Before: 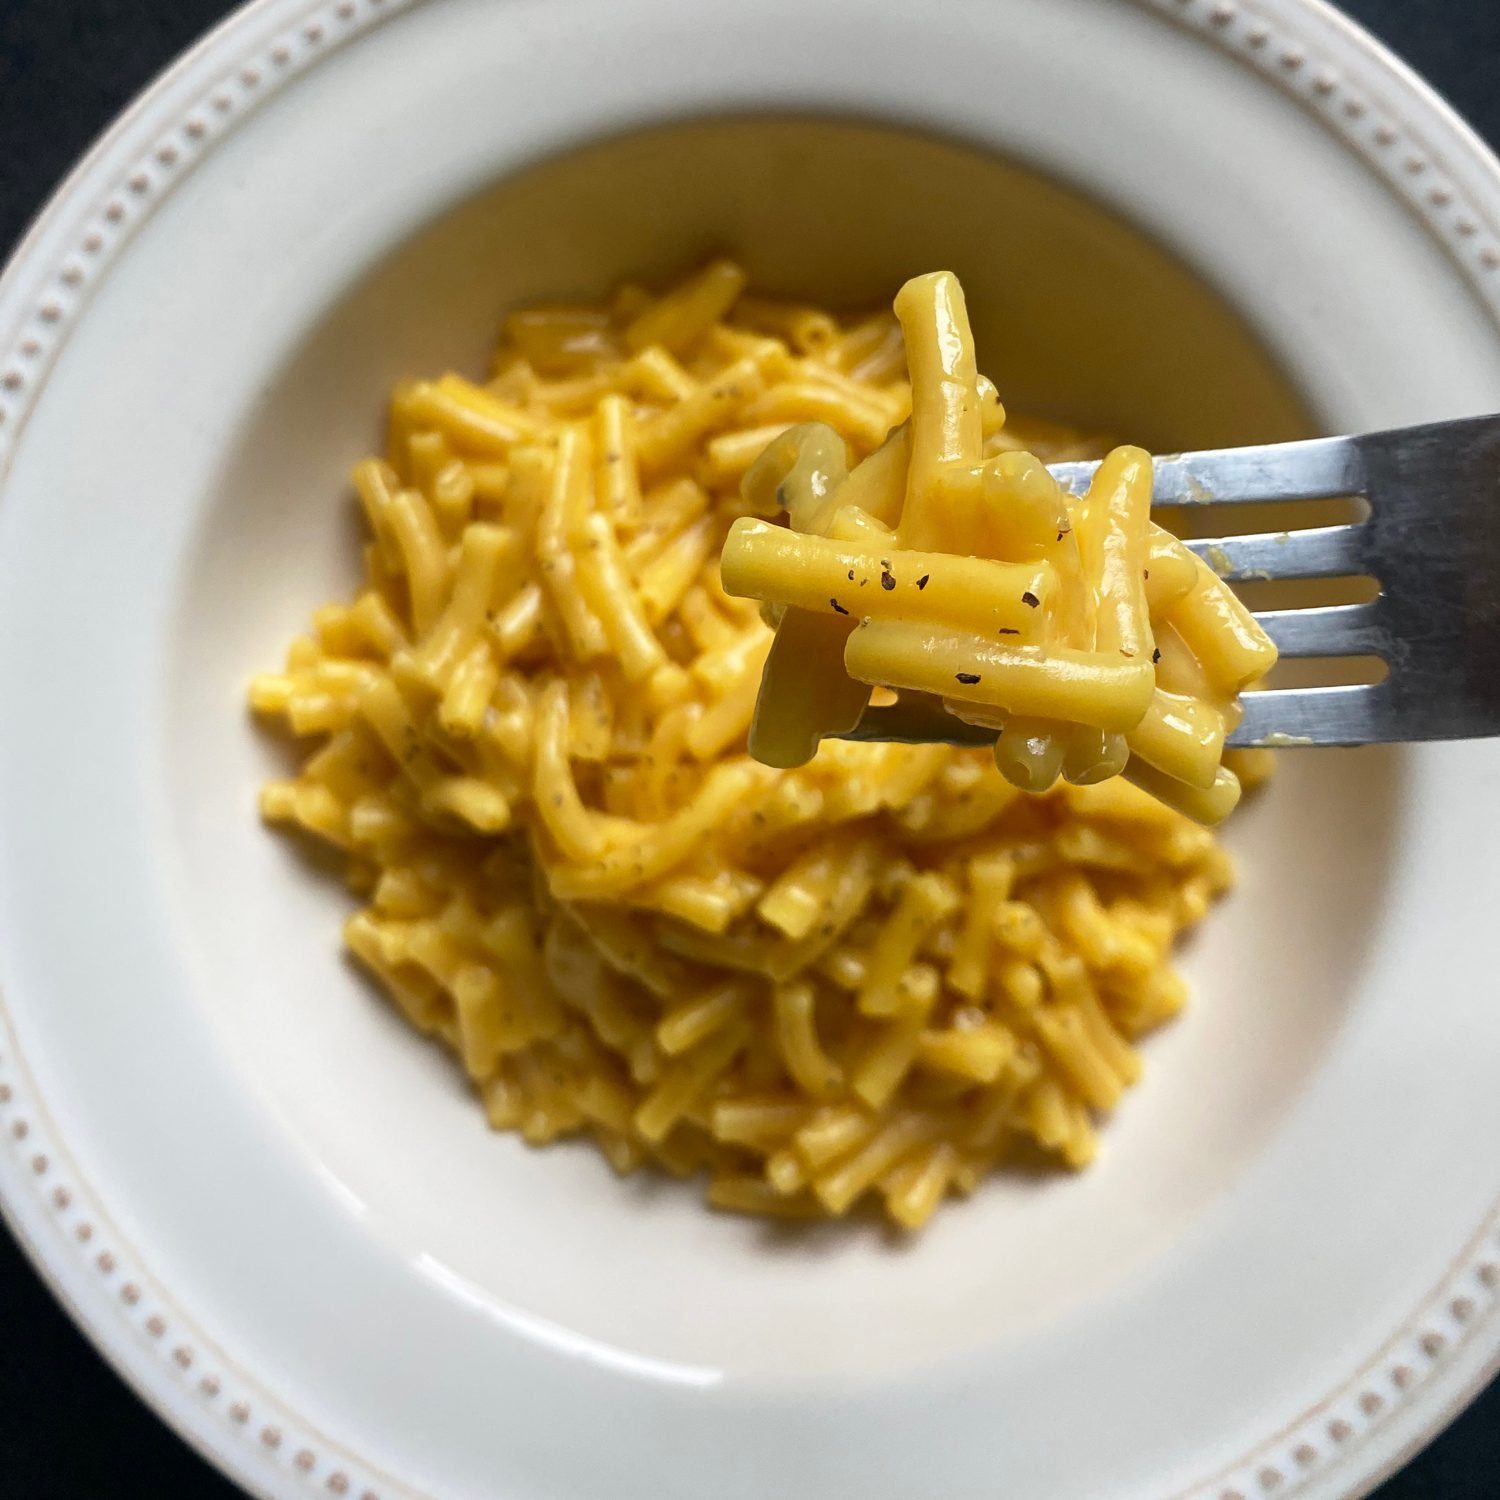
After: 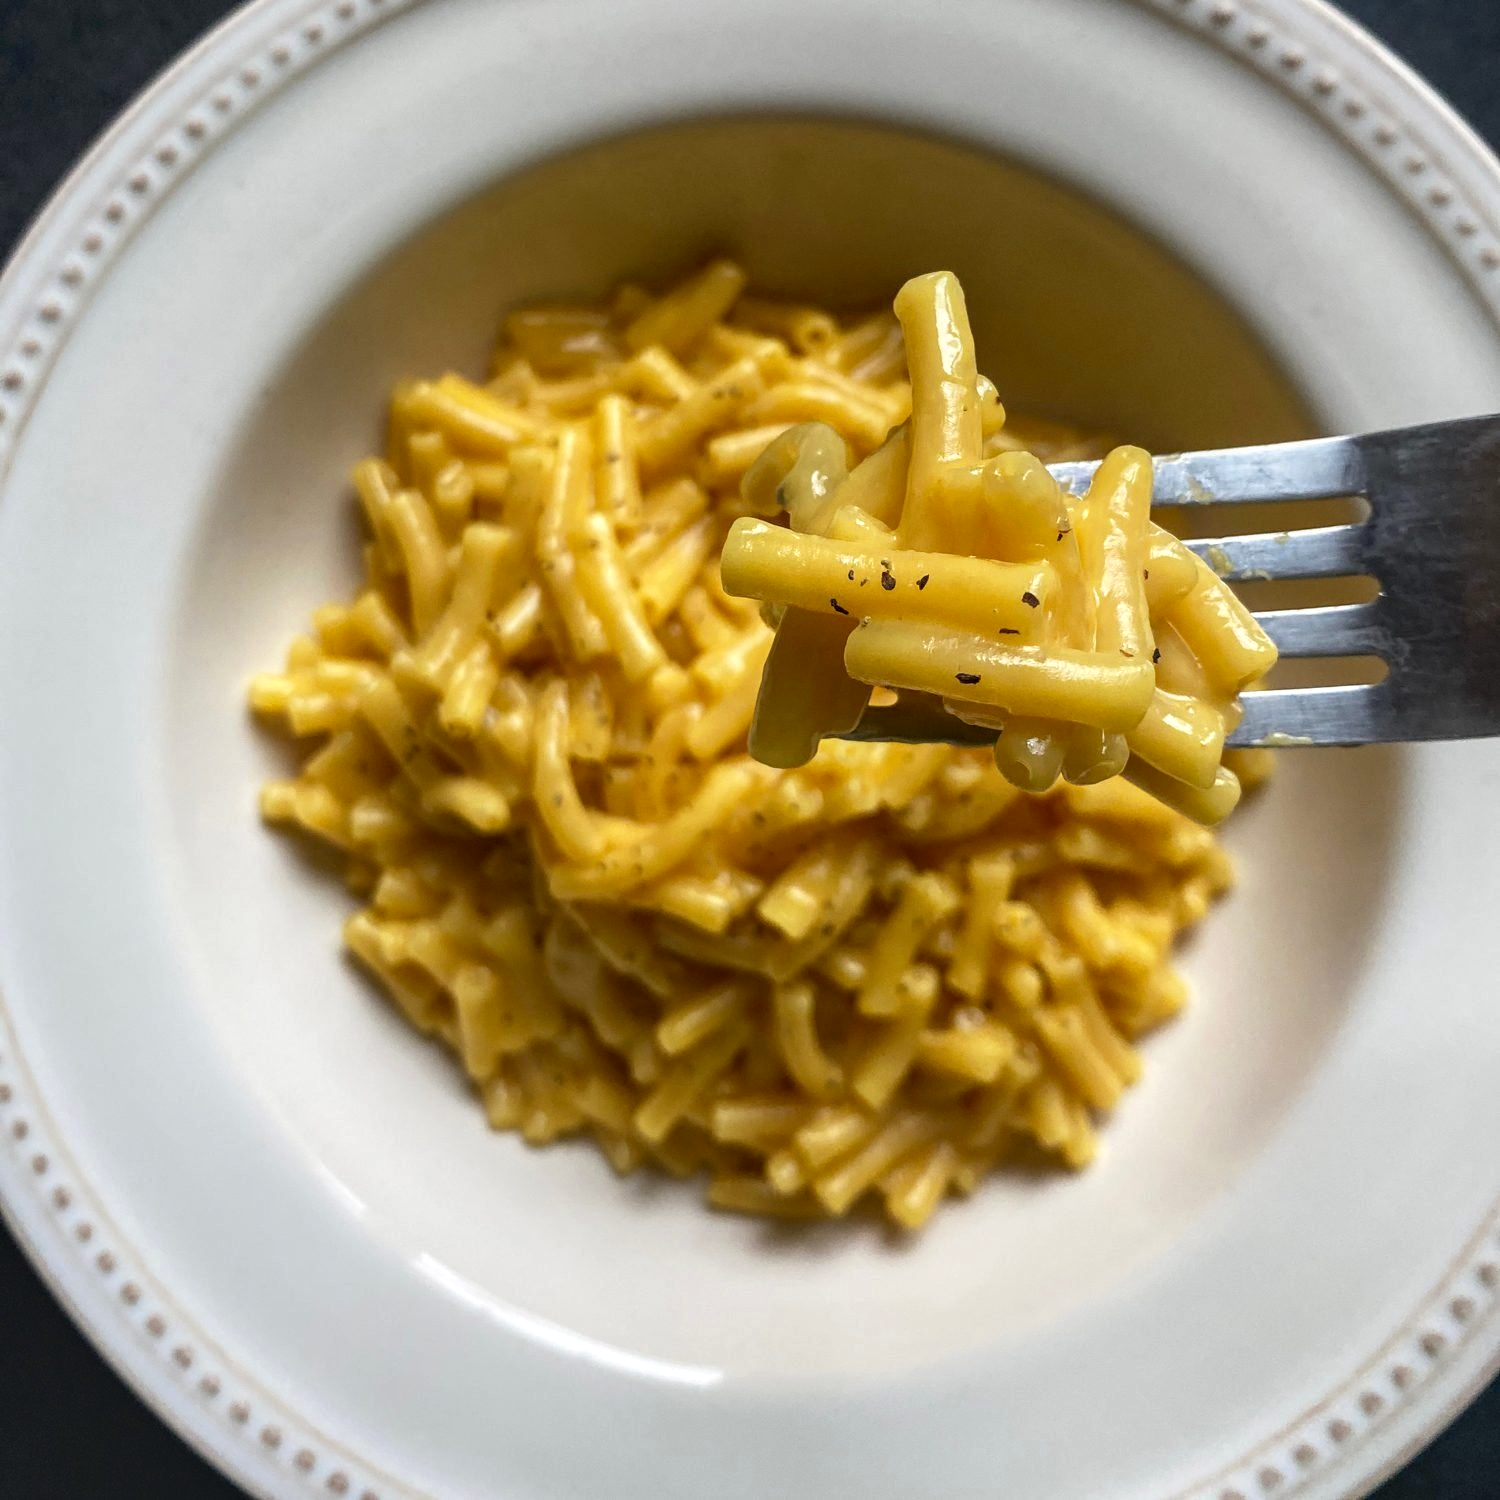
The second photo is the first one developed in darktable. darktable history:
color zones: curves: ch0 [(0.068, 0.464) (0.25, 0.5) (0.48, 0.508) (0.75, 0.536) (0.886, 0.476) (0.967, 0.456)]; ch1 [(0.066, 0.456) (0.25, 0.5) (0.616, 0.508) (0.746, 0.56) (0.934, 0.444)]
local contrast: on, module defaults
